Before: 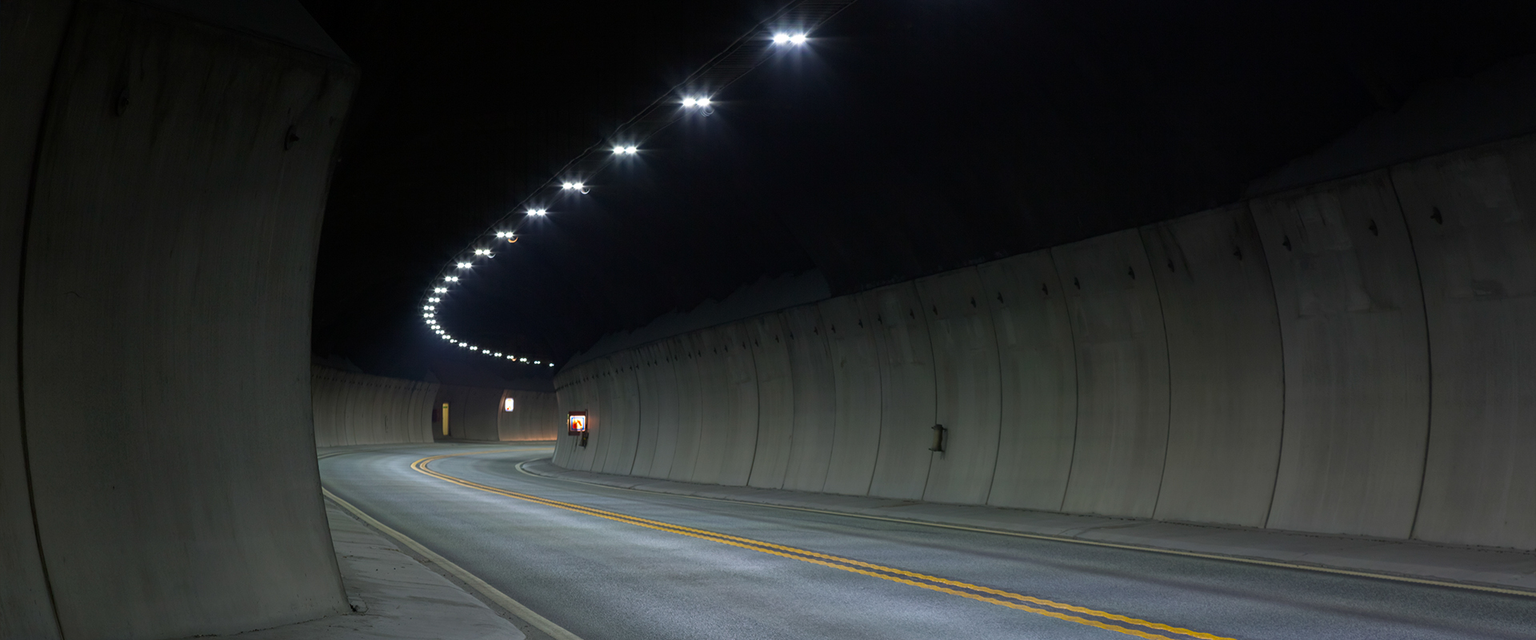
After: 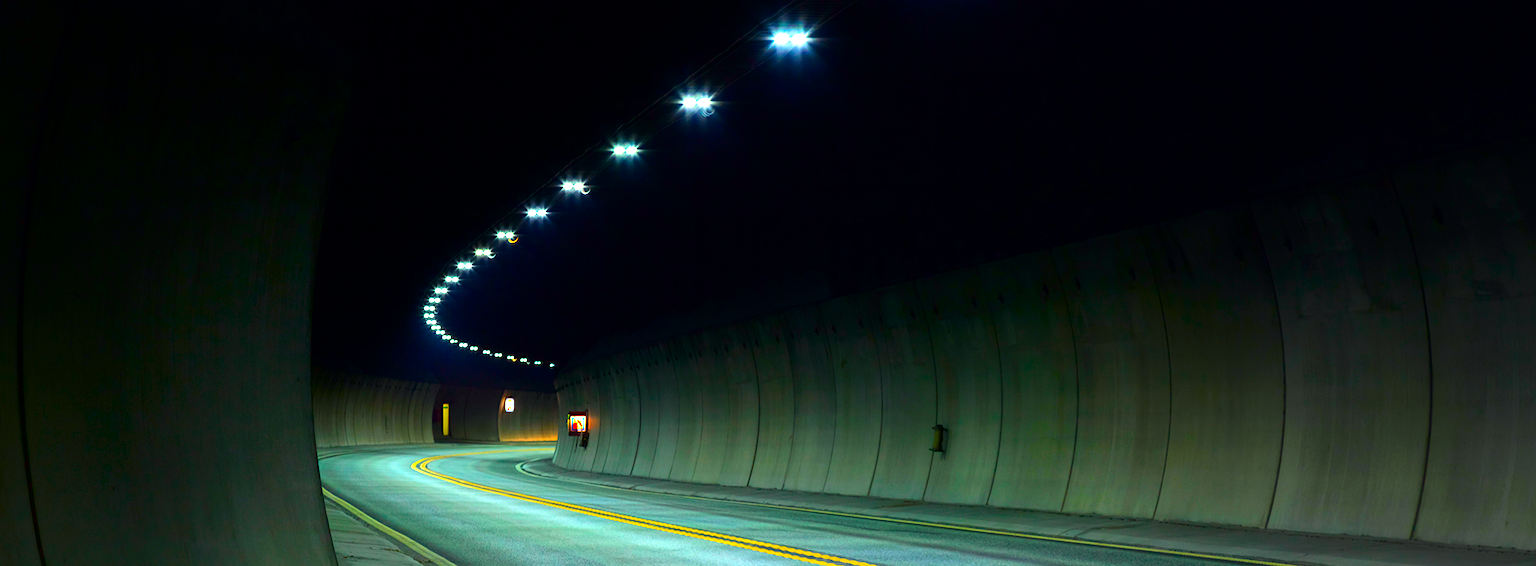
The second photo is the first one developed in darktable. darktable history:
tone equalizer: -8 EV -0.754 EV, -7 EV -0.696 EV, -6 EV -0.569 EV, -5 EV -0.413 EV, -3 EV 0.389 EV, -2 EV 0.6 EV, -1 EV 0.683 EV, +0 EV 0.759 EV
crop and rotate: top 0%, bottom 11.422%
exposure: exposure 0.524 EV, compensate exposure bias true, compensate highlight preservation false
color correction: highlights a* -11.2, highlights b* 9.93, saturation 1.72
contrast brightness saturation: brightness -0.215, saturation 0.085
tone curve: curves: ch0 [(0, 0) (0.051, 0.03) (0.096, 0.071) (0.251, 0.234) (0.461, 0.515) (0.605, 0.692) (0.761, 0.824) (0.881, 0.907) (1, 0.984)]; ch1 [(0, 0) (0.1, 0.038) (0.318, 0.243) (0.399, 0.351) (0.478, 0.469) (0.499, 0.499) (0.534, 0.541) (0.567, 0.592) (0.601, 0.629) (0.666, 0.7) (1, 1)]; ch2 [(0, 0) (0.453, 0.45) (0.479, 0.483) (0.504, 0.499) (0.52, 0.519) (0.541, 0.559) (0.601, 0.622) (0.824, 0.815) (1, 1)], color space Lab, independent channels, preserve colors none
